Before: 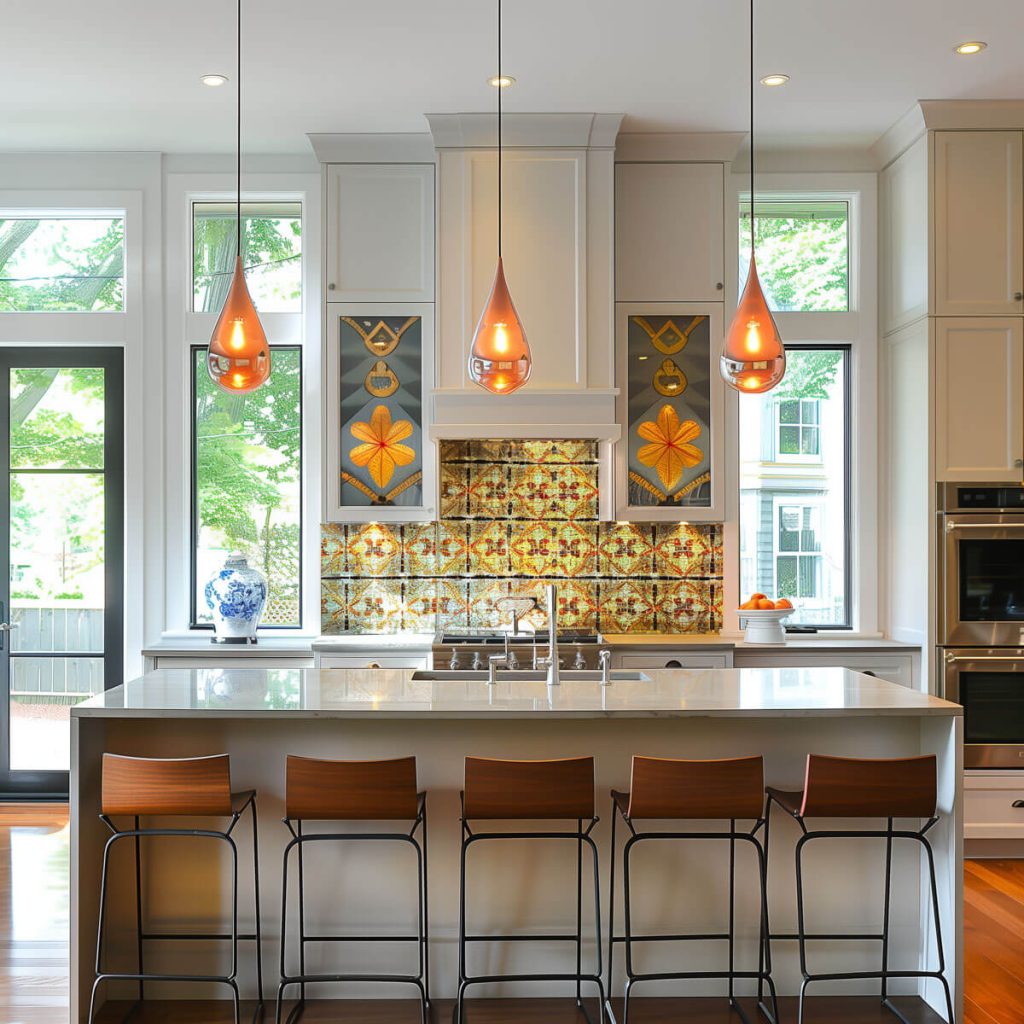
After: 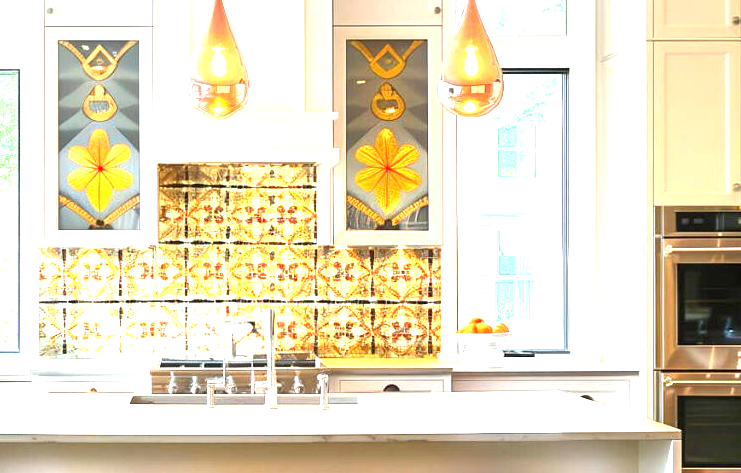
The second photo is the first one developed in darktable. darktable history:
crop and rotate: left 27.606%, top 27.031%, bottom 26.72%
exposure: black level correction 0.001, exposure 1.862 EV, compensate highlight preservation false
